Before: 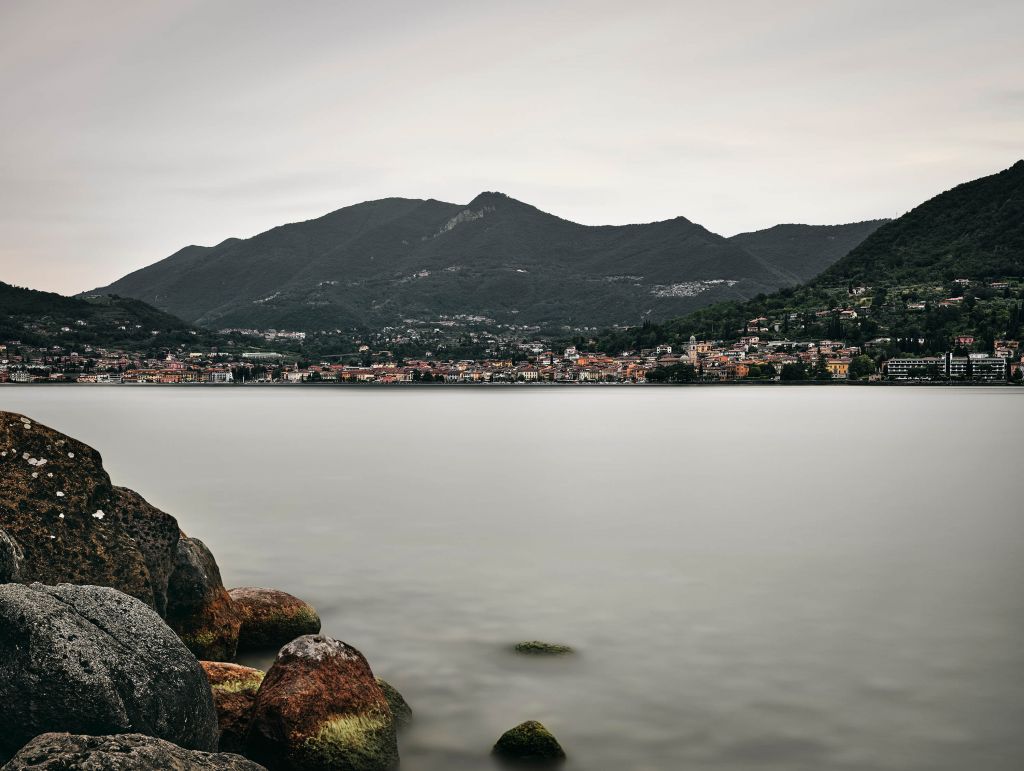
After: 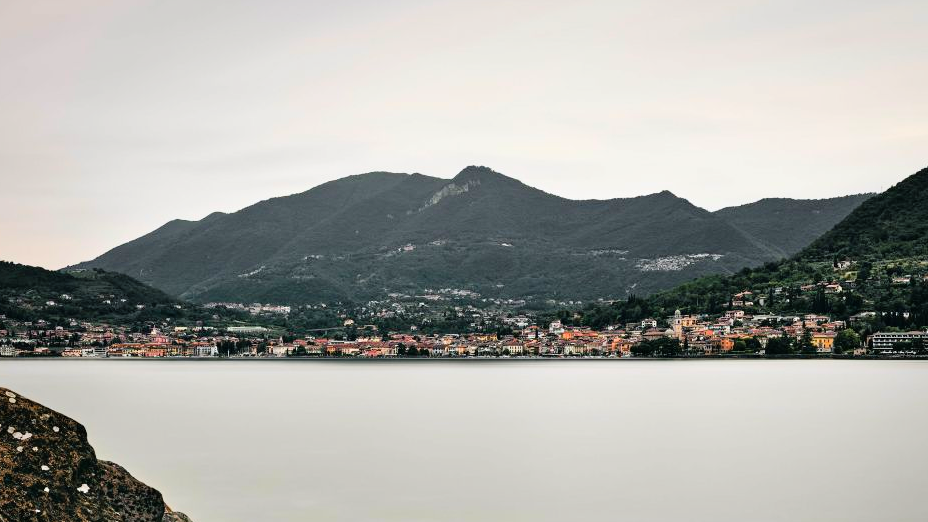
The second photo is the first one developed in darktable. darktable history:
crop: left 1.509%, top 3.452%, right 7.696%, bottom 28.452%
tone curve: curves: ch0 [(0, 0) (0.07, 0.057) (0.15, 0.177) (0.352, 0.445) (0.59, 0.703) (0.857, 0.908) (1, 1)], color space Lab, linked channels, preserve colors none
contrast brightness saturation: saturation 0.18
